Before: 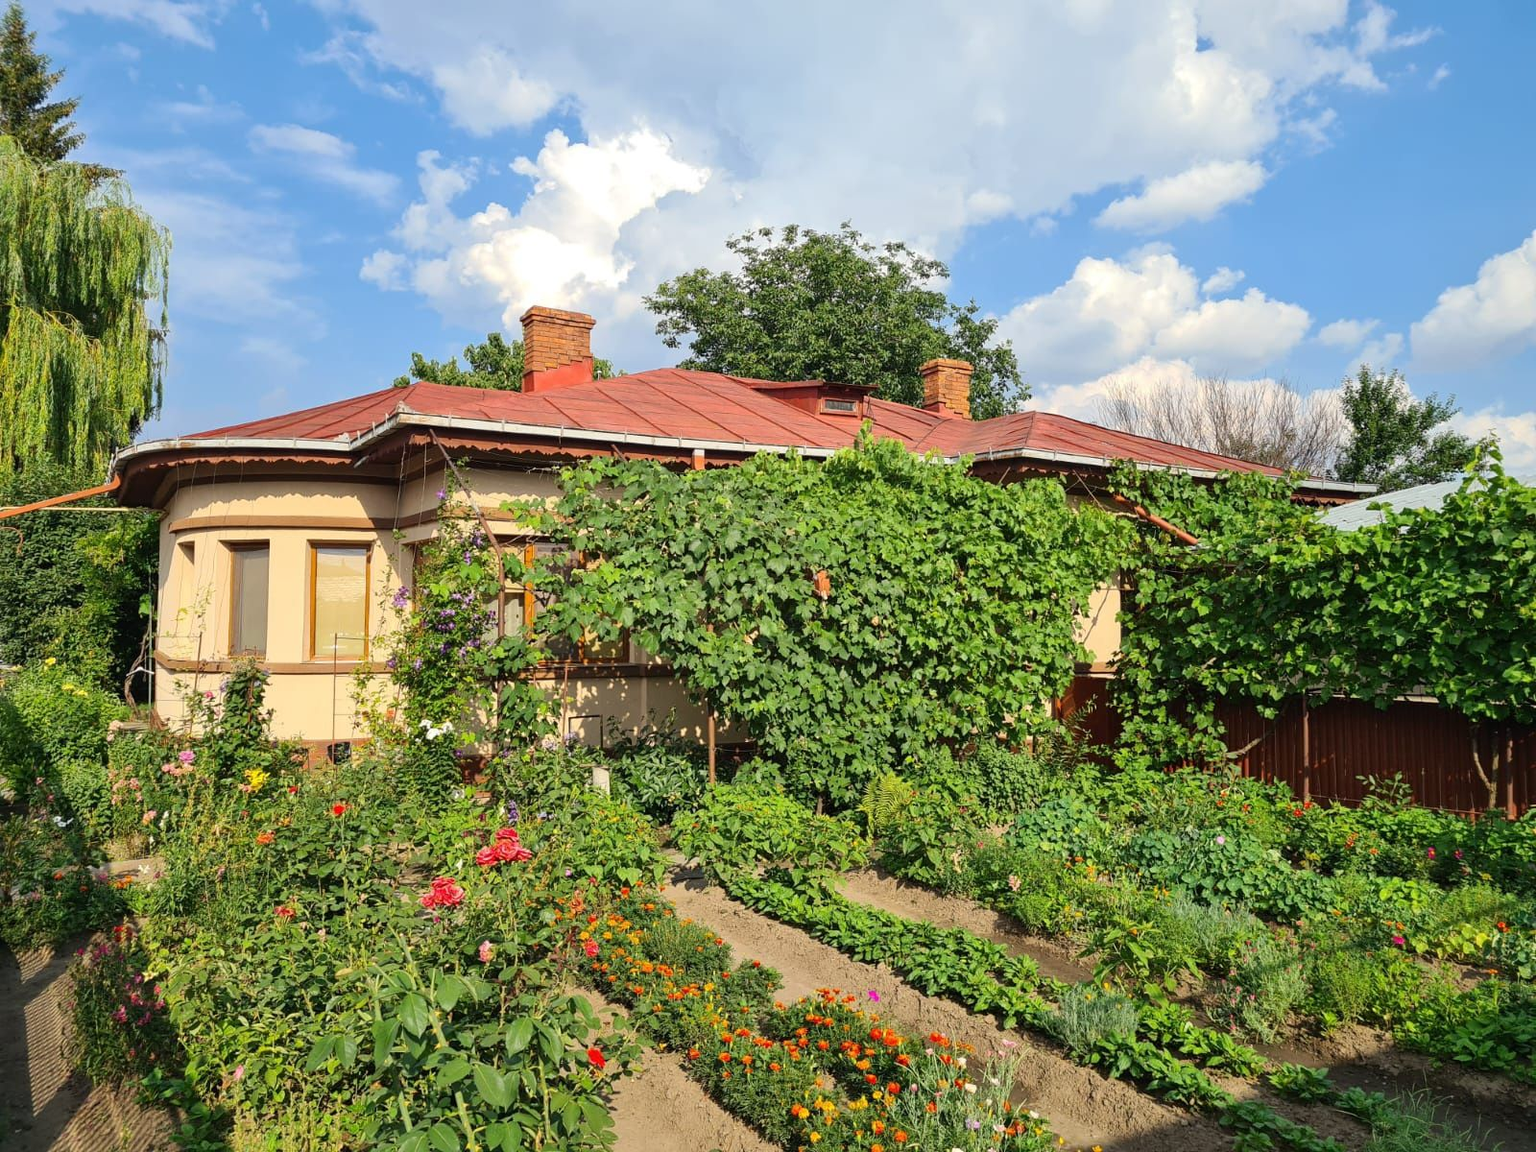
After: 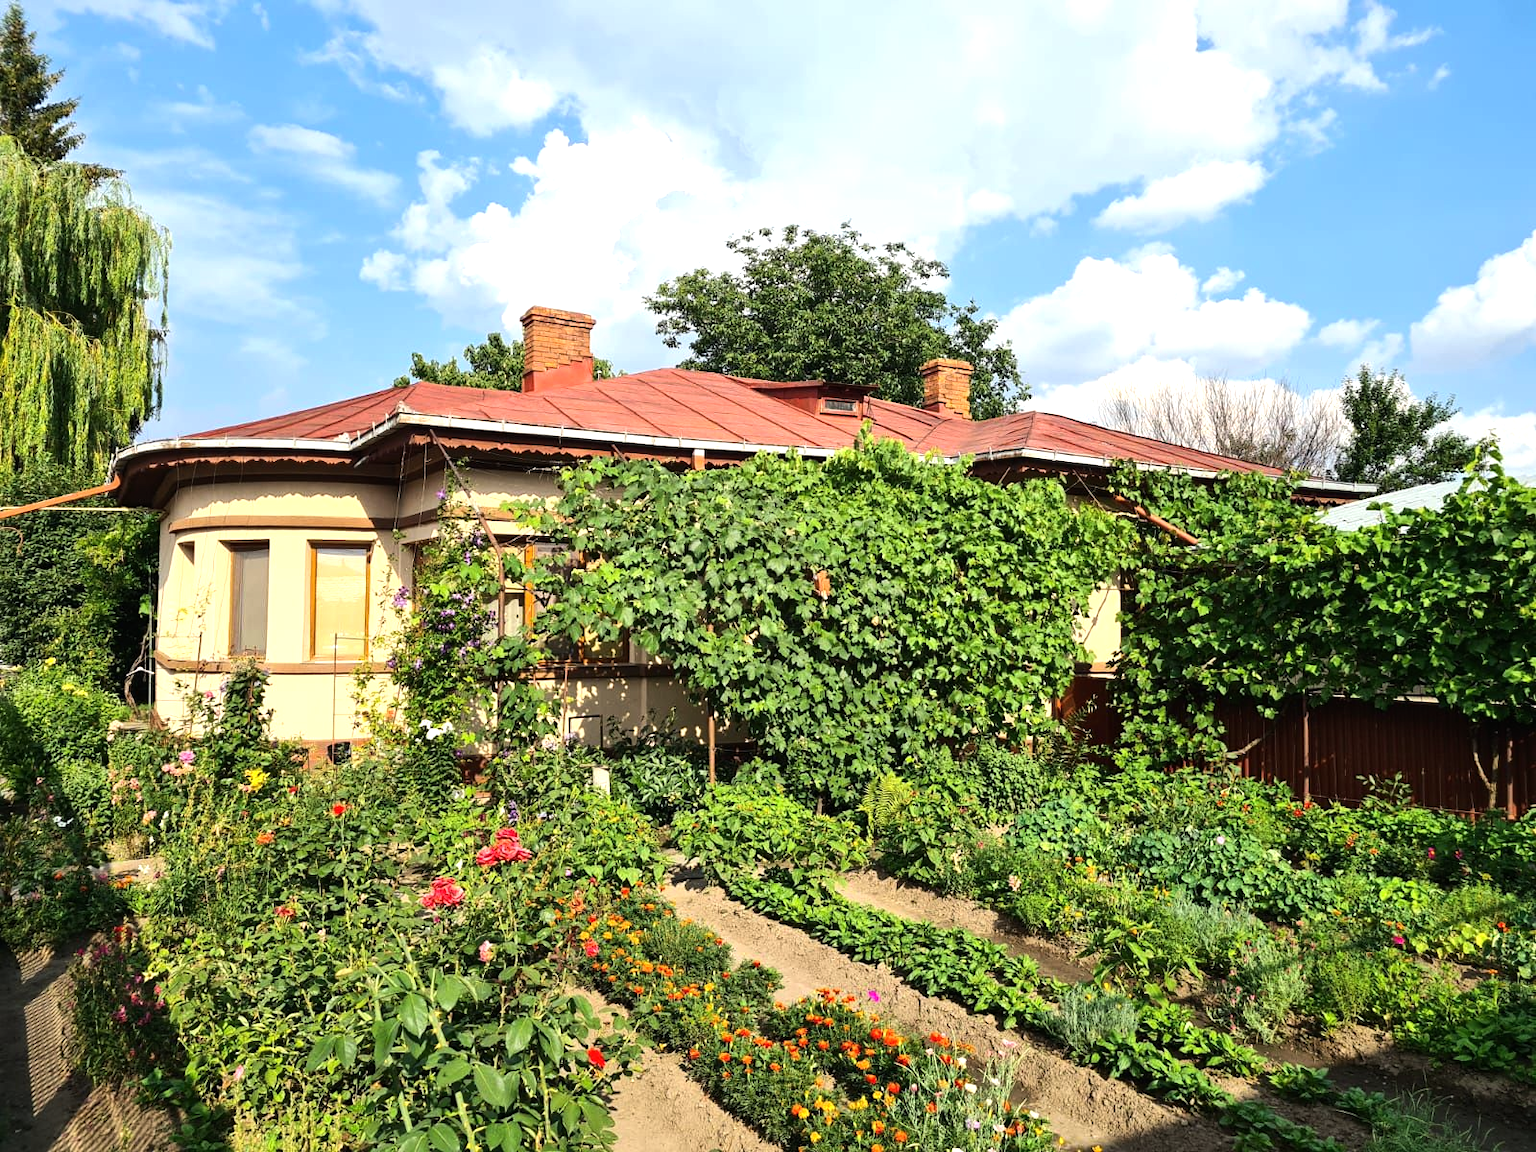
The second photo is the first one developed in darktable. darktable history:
tone equalizer: -8 EV -0.766 EV, -7 EV -0.688 EV, -6 EV -0.597 EV, -5 EV -0.375 EV, -3 EV 0.381 EV, -2 EV 0.6 EV, -1 EV 0.683 EV, +0 EV 0.752 EV, edges refinement/feathering 500, mask exposure compensation -1.57 EV, preserve details no
exposure: exposure -0.029 EV, compensate highlight preservation false
